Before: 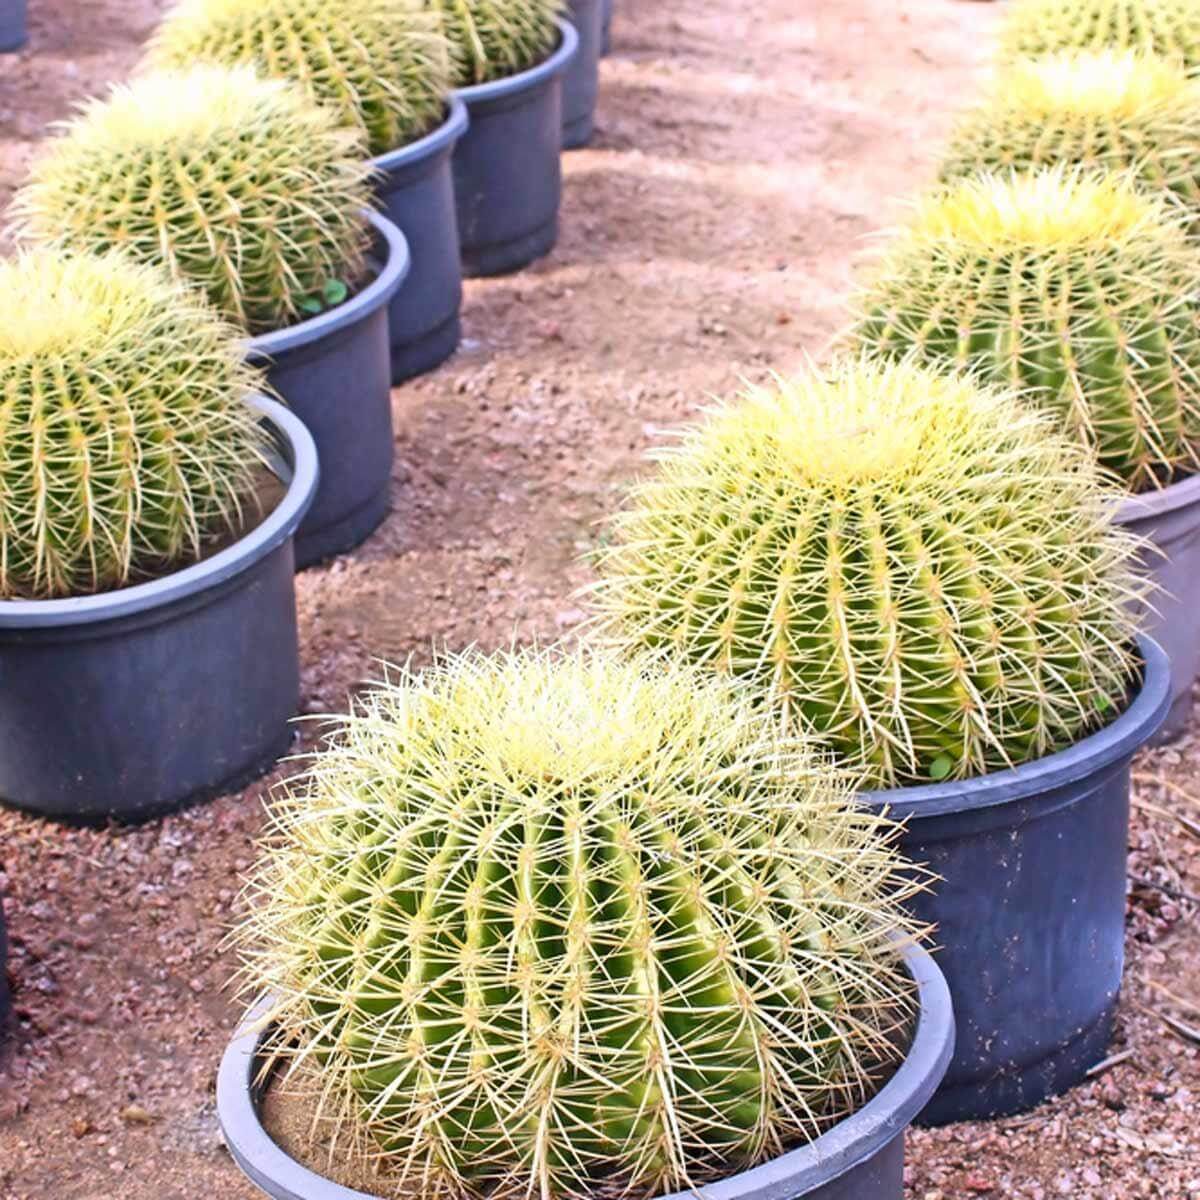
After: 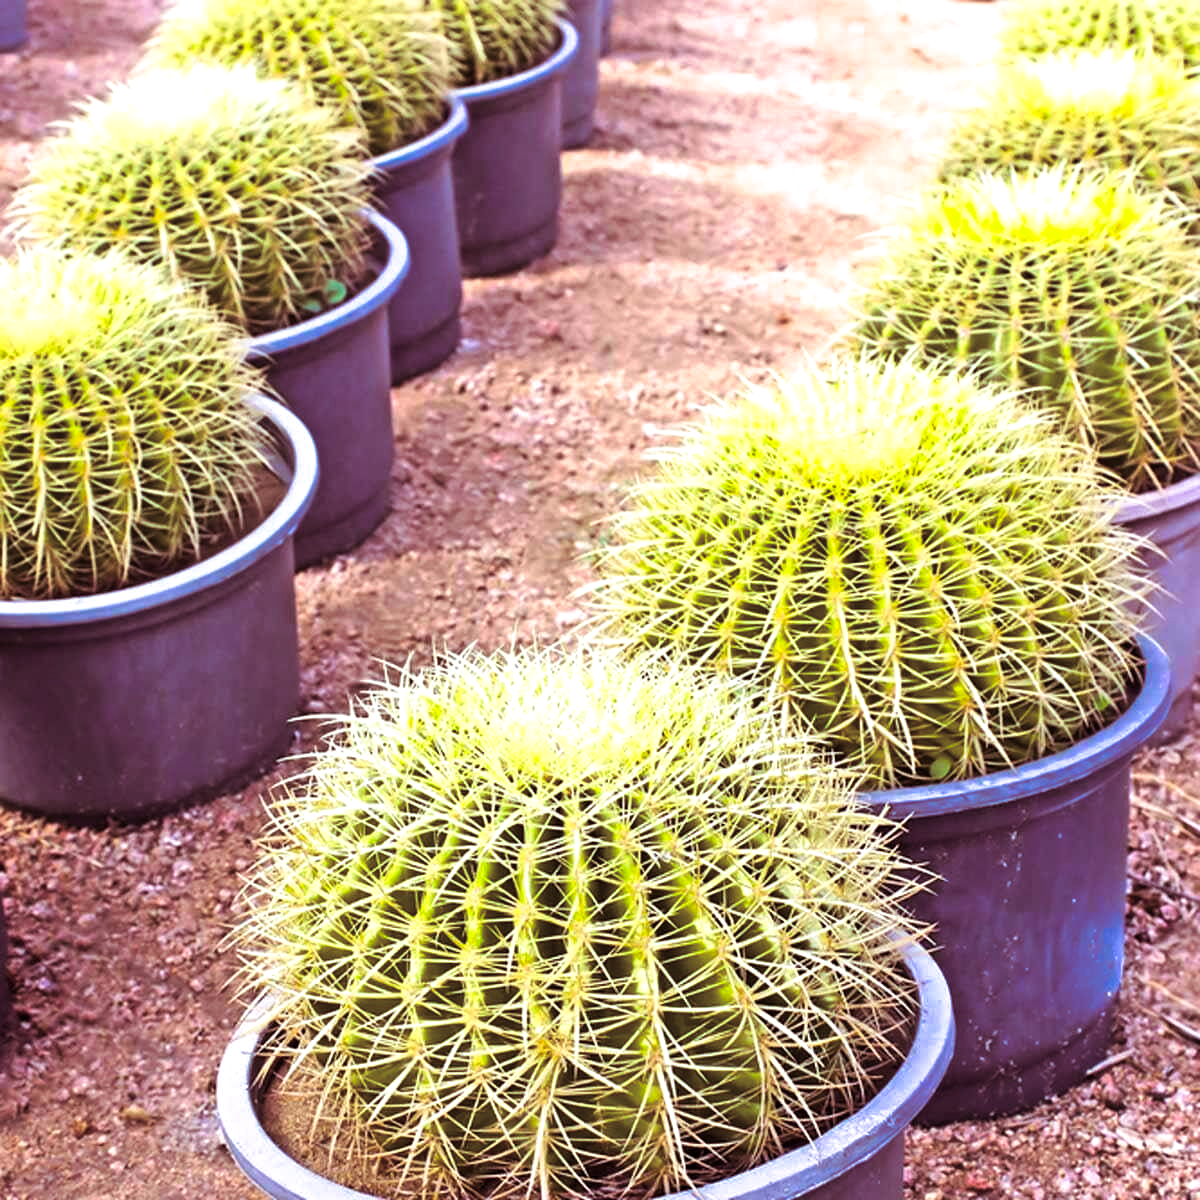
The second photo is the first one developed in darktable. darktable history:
split-toning: shadows › hue 360°
color balance rgb: linear chroma grading › global chroma 50%, perceptual saturation grading › global saturation 2.34%, global vibrance 6.64%, contrast 12.71%, saturation formula JzAzBz (2021)
color zones: curves: ch1 [(0.113, 0.438) (0.75, 0.5)]; ch2 [(0.12, 0.526) (0.75, 0.5)]
